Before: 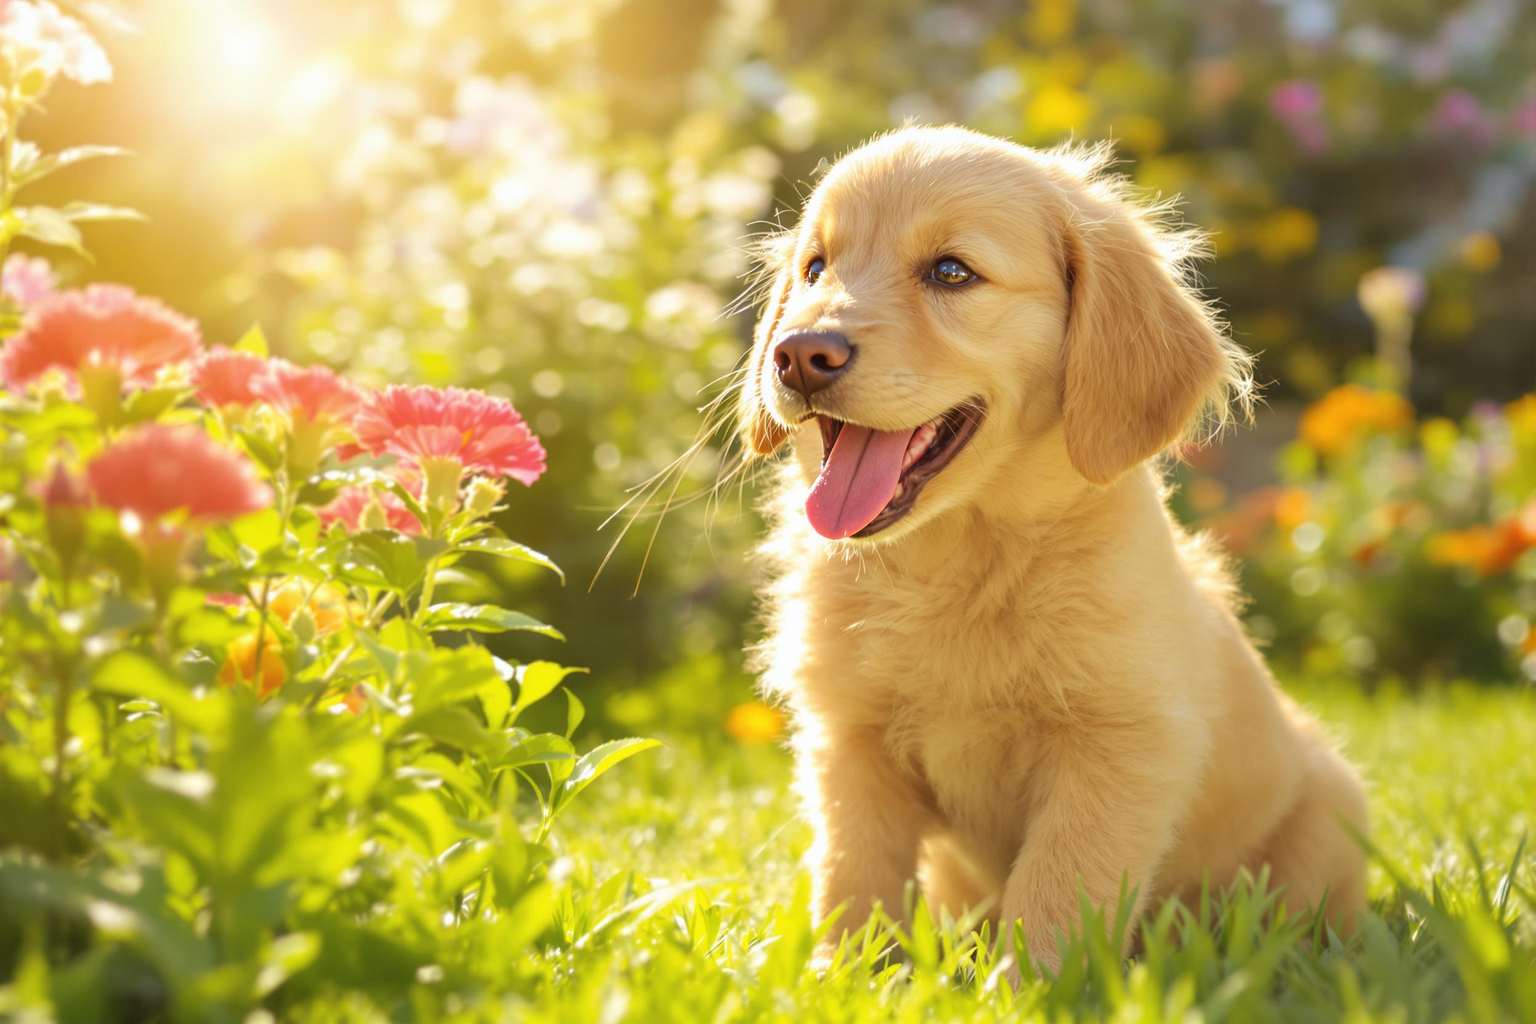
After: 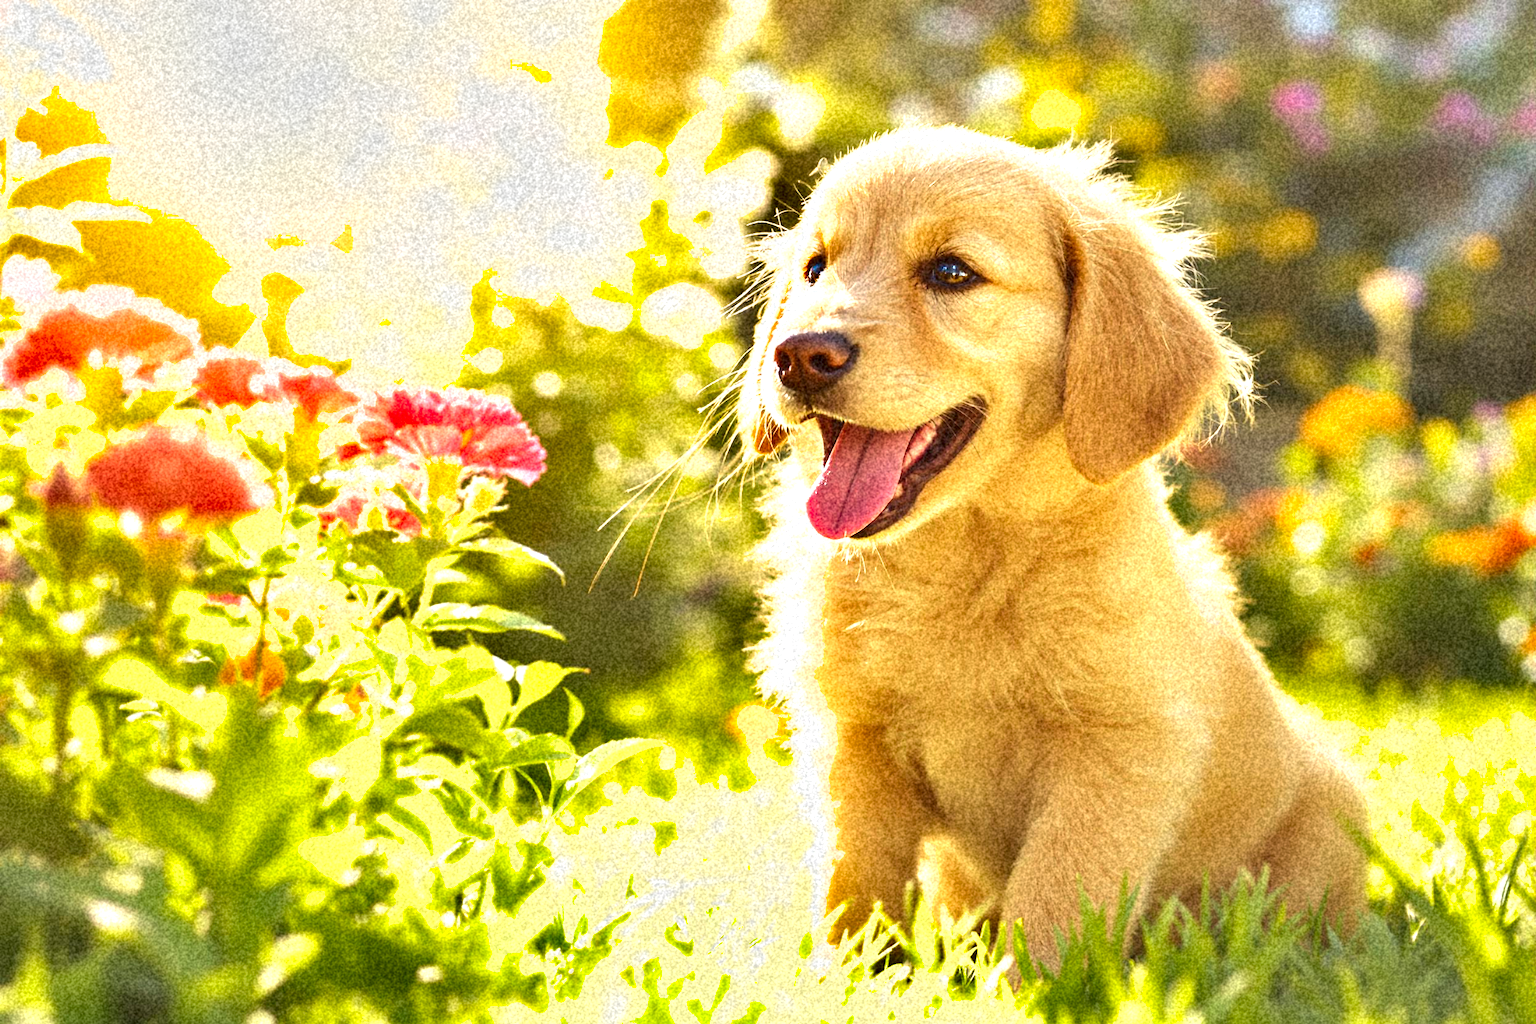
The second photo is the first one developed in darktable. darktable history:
shadows and highlights: soften with gaussian
grain: coarseness 46.9 ISO, strength 50.21%, mid-tones bias 0%
exposure: black level correction 0, exposure 0.9 EV, compensate highlight preservation false
